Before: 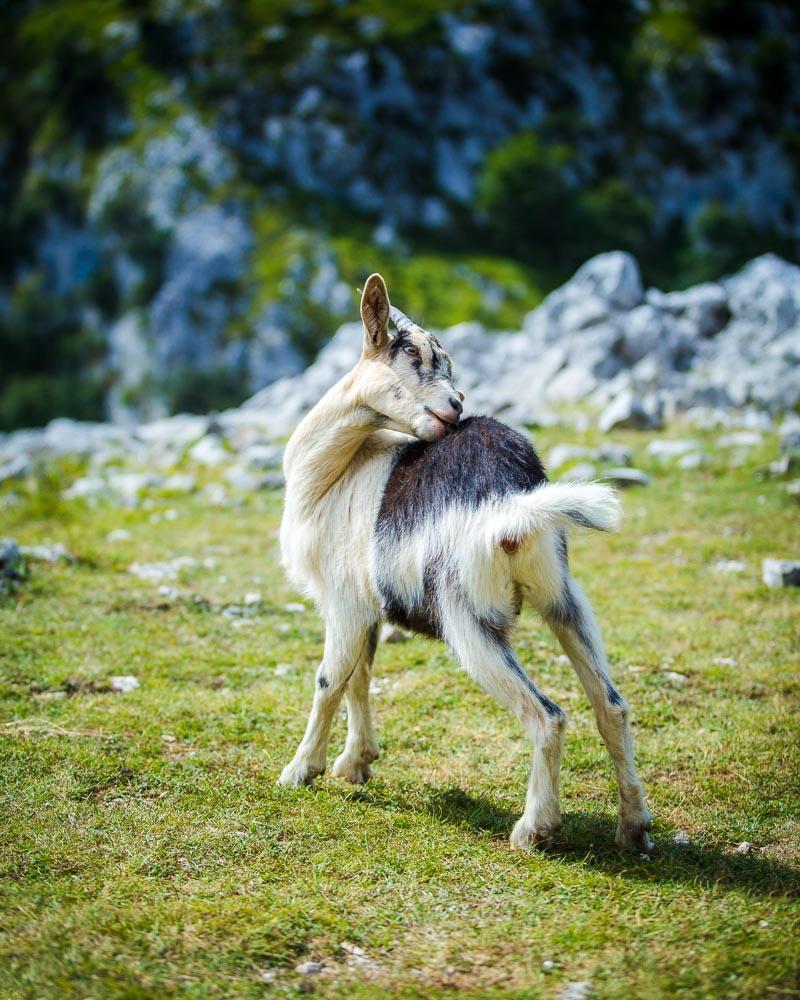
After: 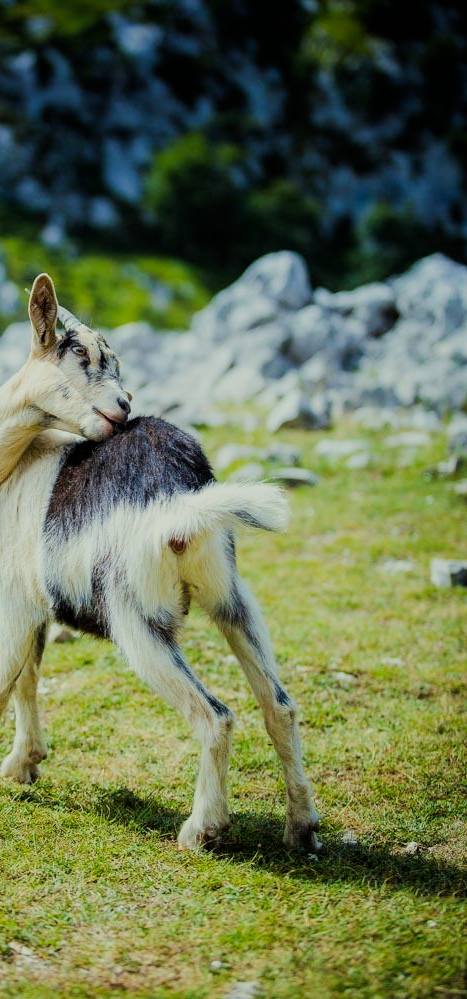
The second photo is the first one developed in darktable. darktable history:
crop: left 41.591%
color correction: highlights a* -4.31, highlights b* 6.6
filmic rgb: black relative exposure -7.65 EV, white relative exposure 4.56 EV, hardness 3.61
